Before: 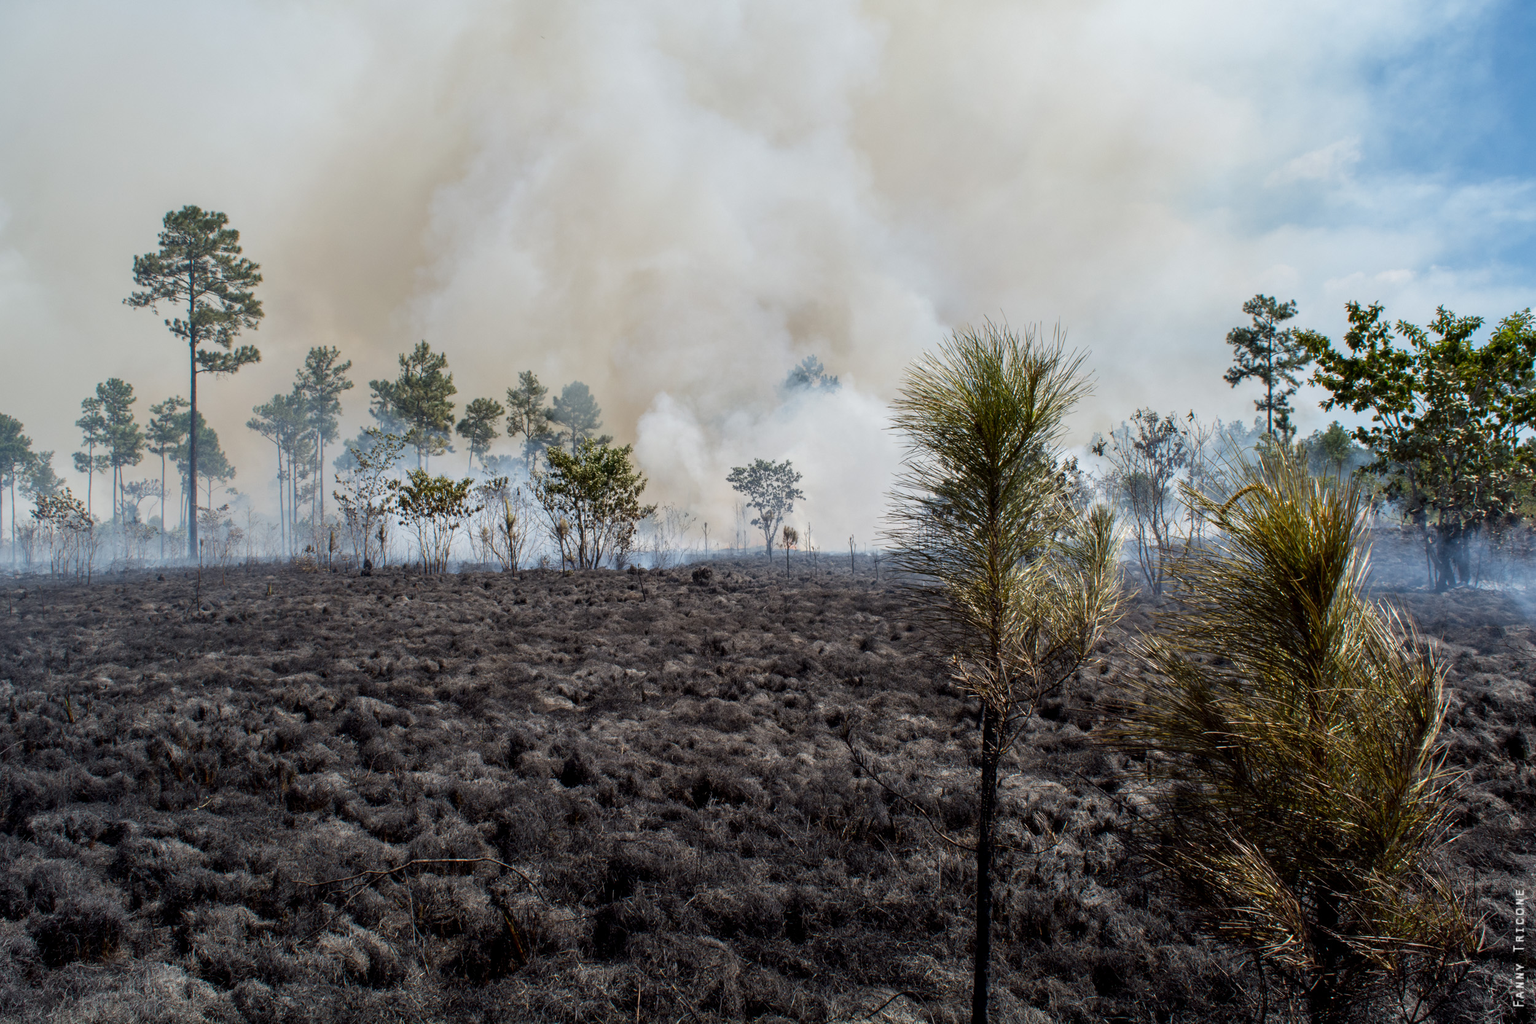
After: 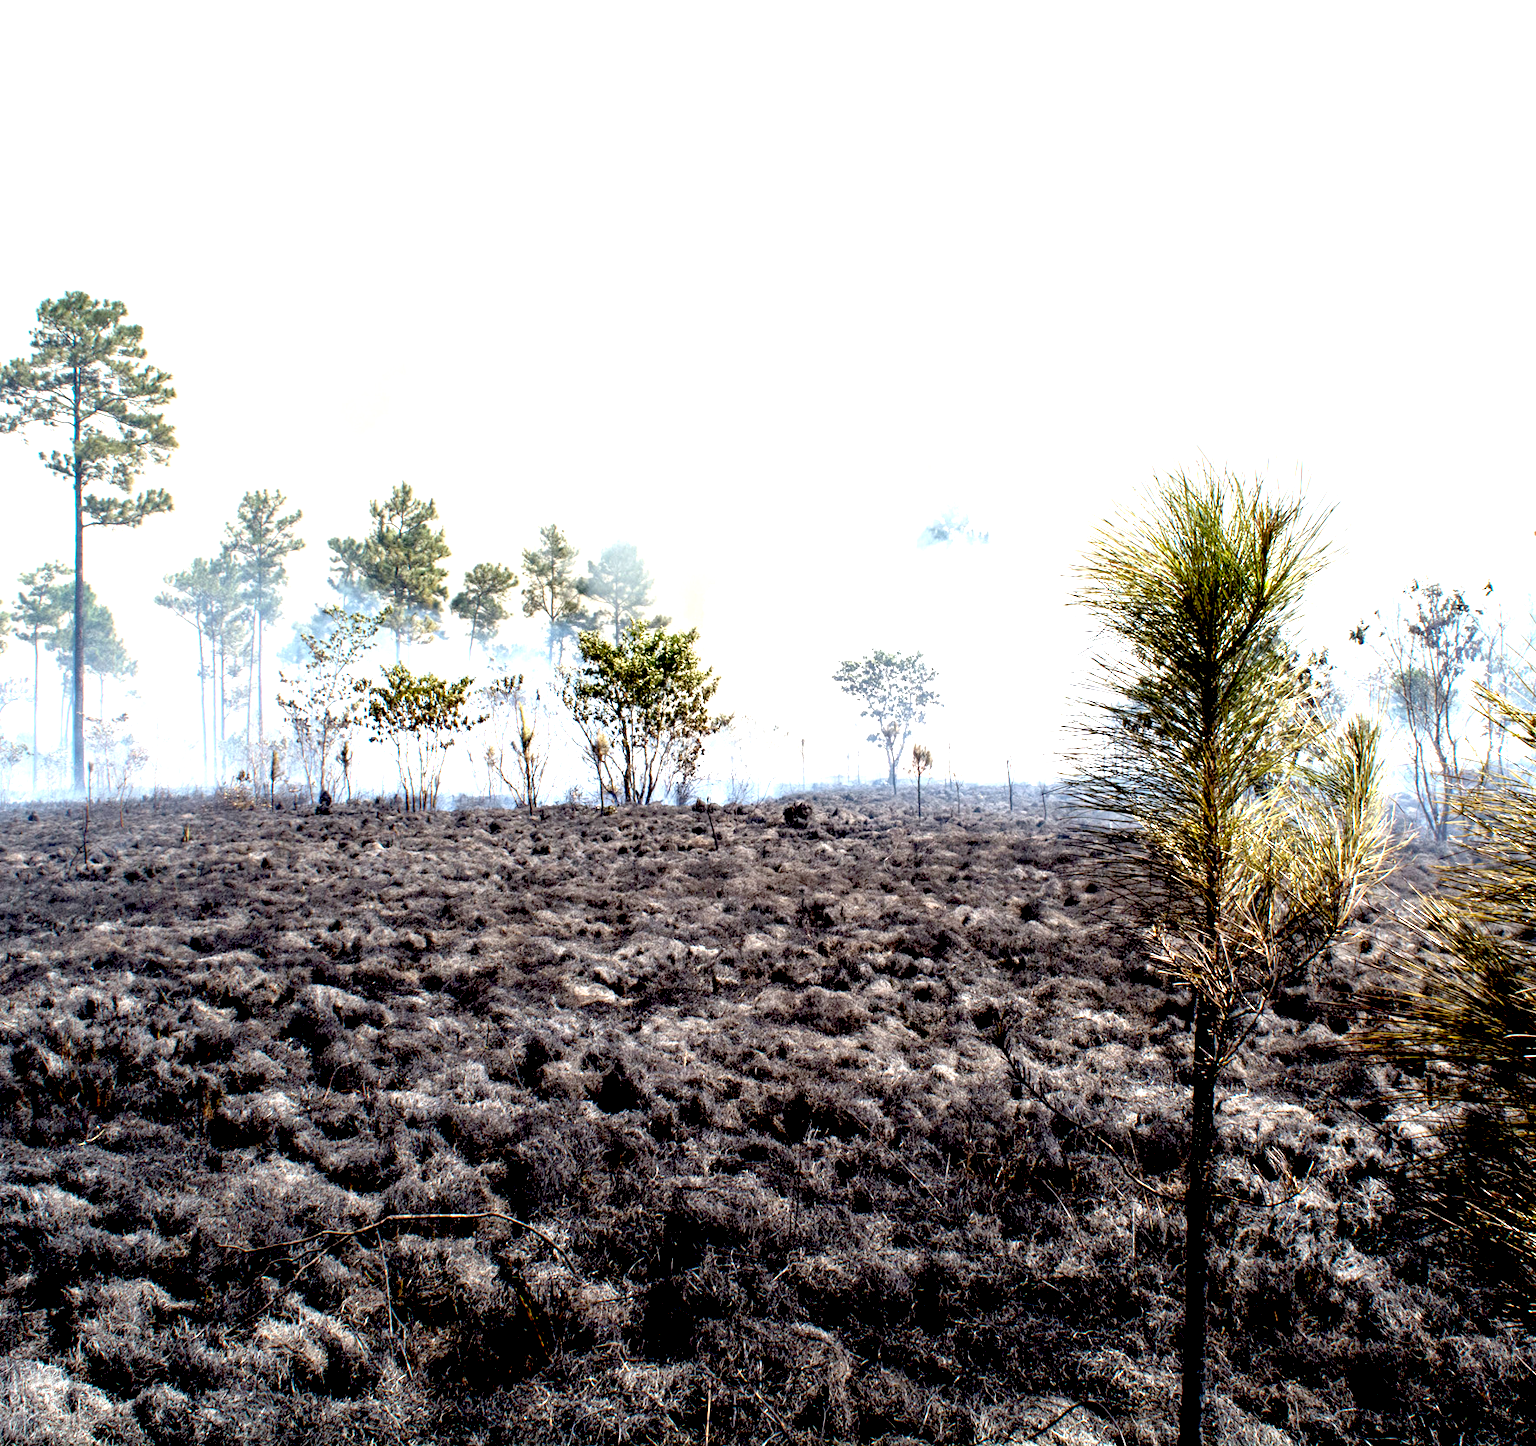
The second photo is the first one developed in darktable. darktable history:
crop and rotate: left 9.03%, right 20.183%
exposure: black level correction 0.015, exposure 1.796 EV, compensate highlight preservation false
